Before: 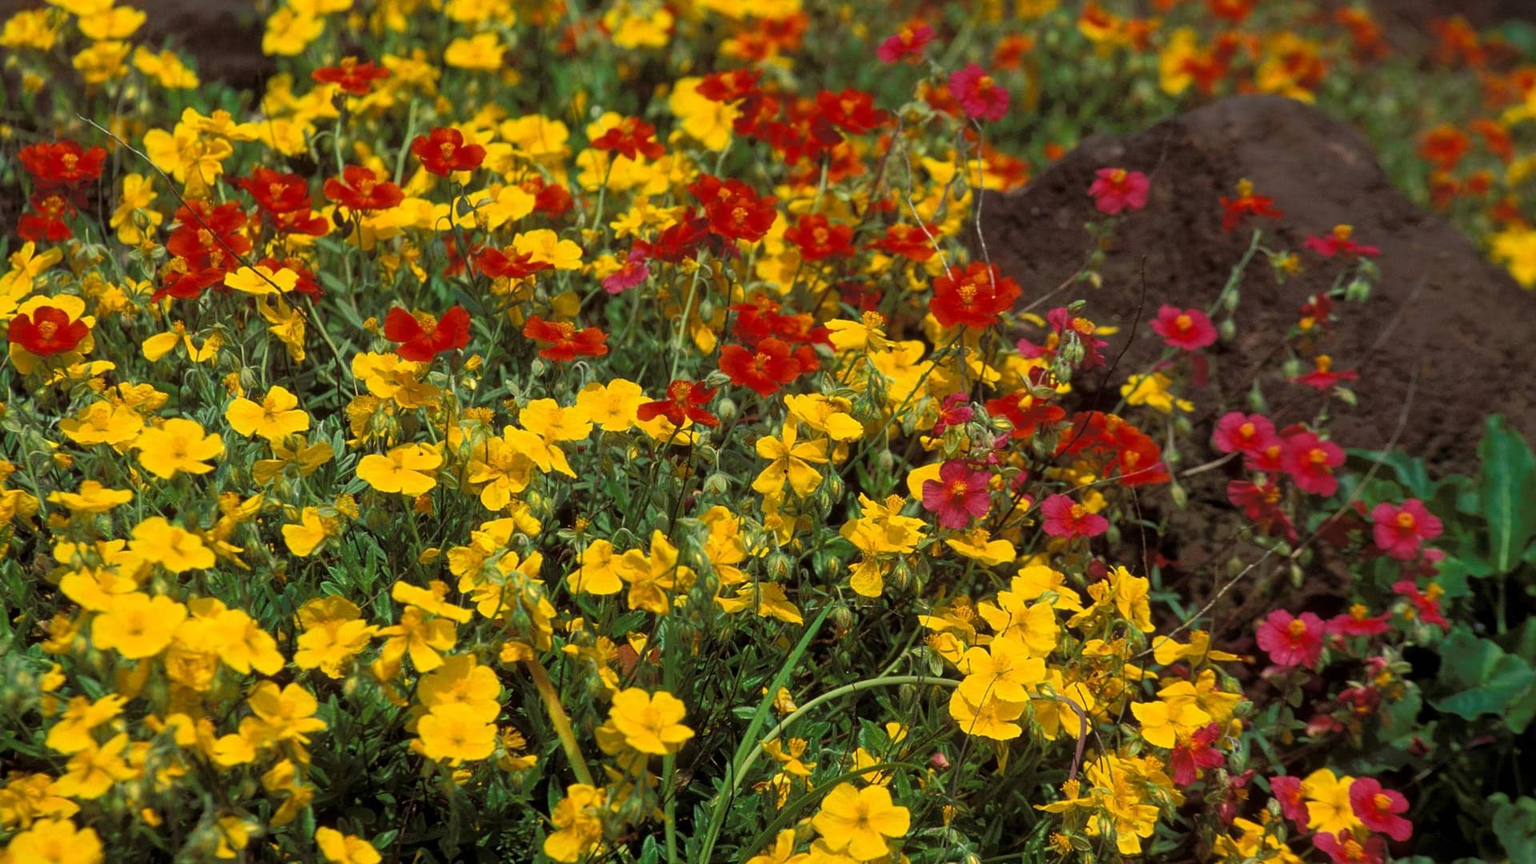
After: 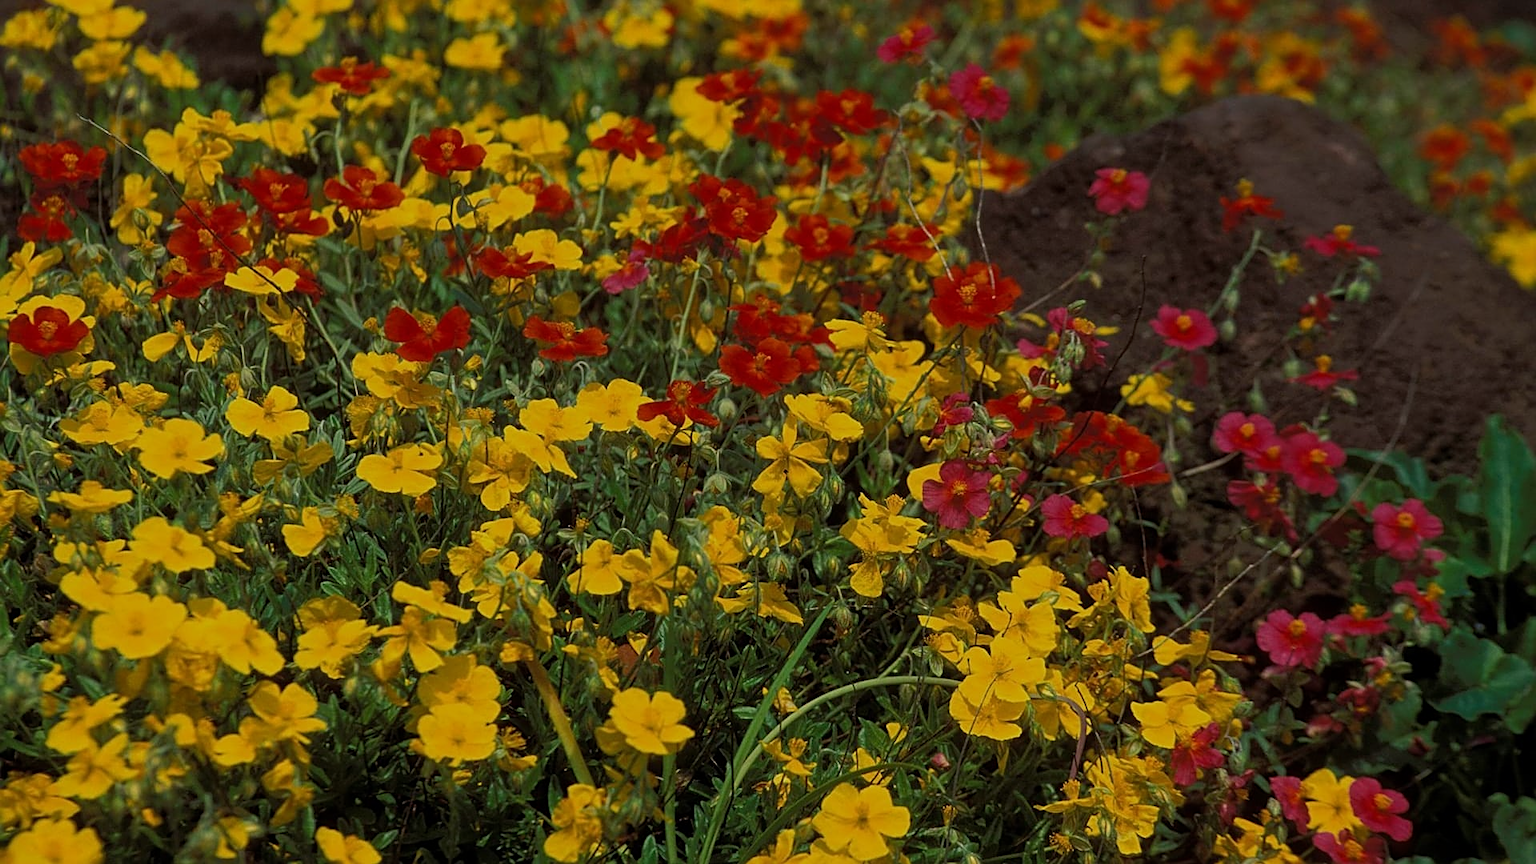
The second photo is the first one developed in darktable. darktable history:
sharpen: on, module defaults
exposure: black level correction 0, exposure -0.766 EV, compensate highlight preservation false
